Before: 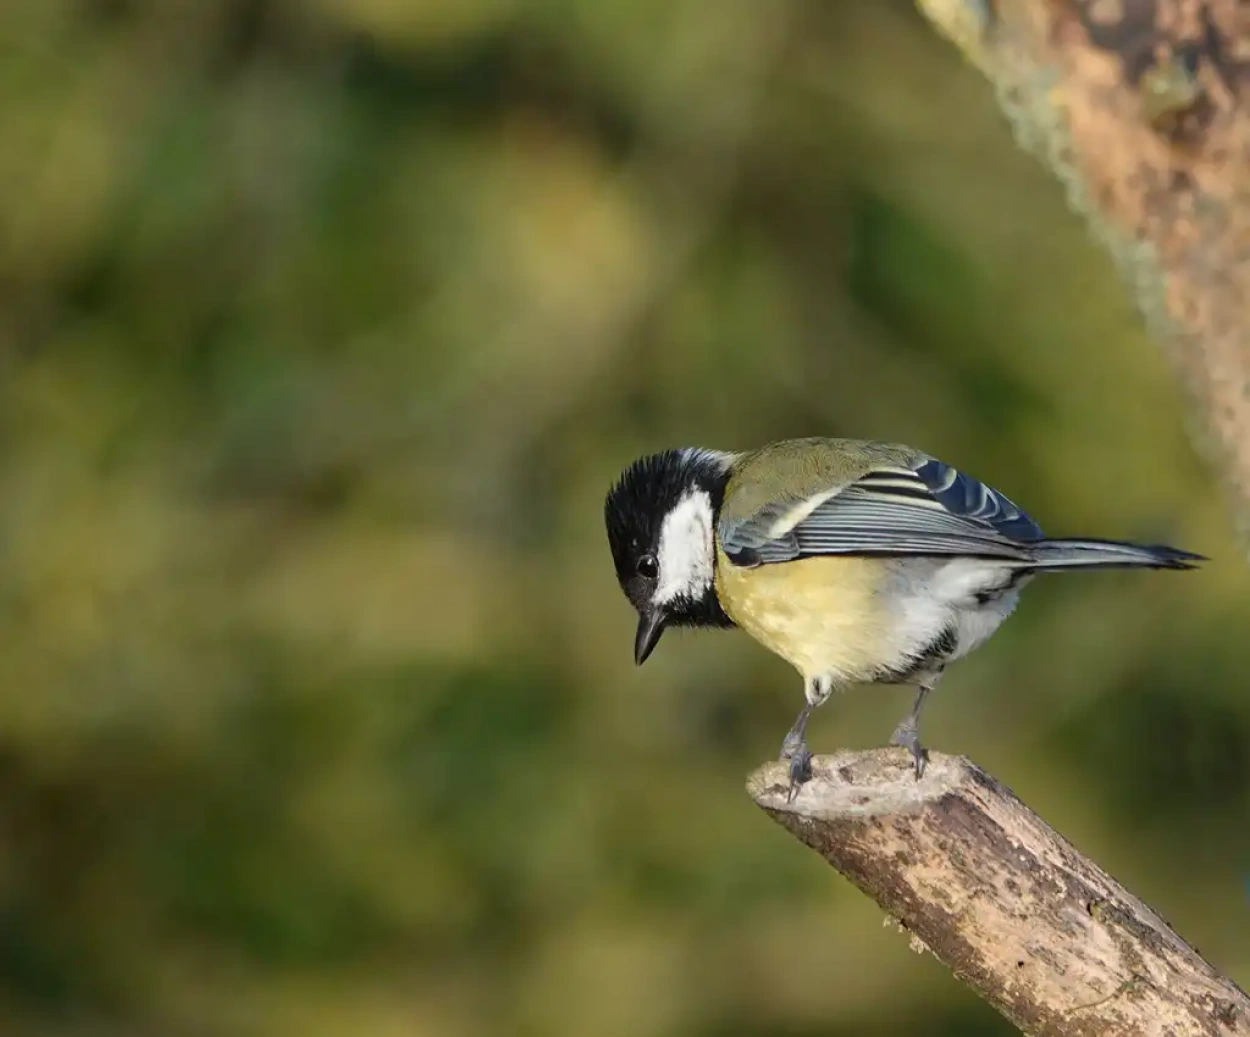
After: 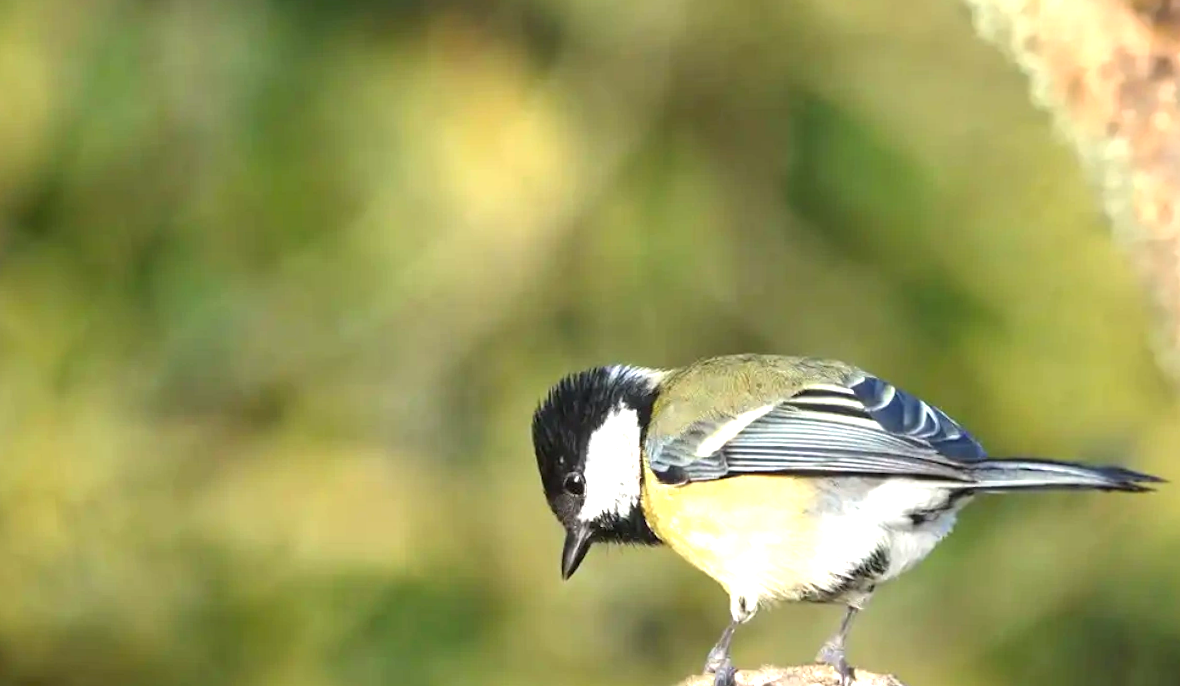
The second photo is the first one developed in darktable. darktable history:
rotate and perspective: rotation 0.062°, lens shift (vertical) 0.115, lens shift (horizontal) -0.133, crop left 0.047, crop right 0.94, crop top 0.061, crop bottom 0.94
exposure: black level correction 0, exposure 1.4 EV, compensate highlight preservation false
crop and rotate: top 8.293%, bottom 20.996%
